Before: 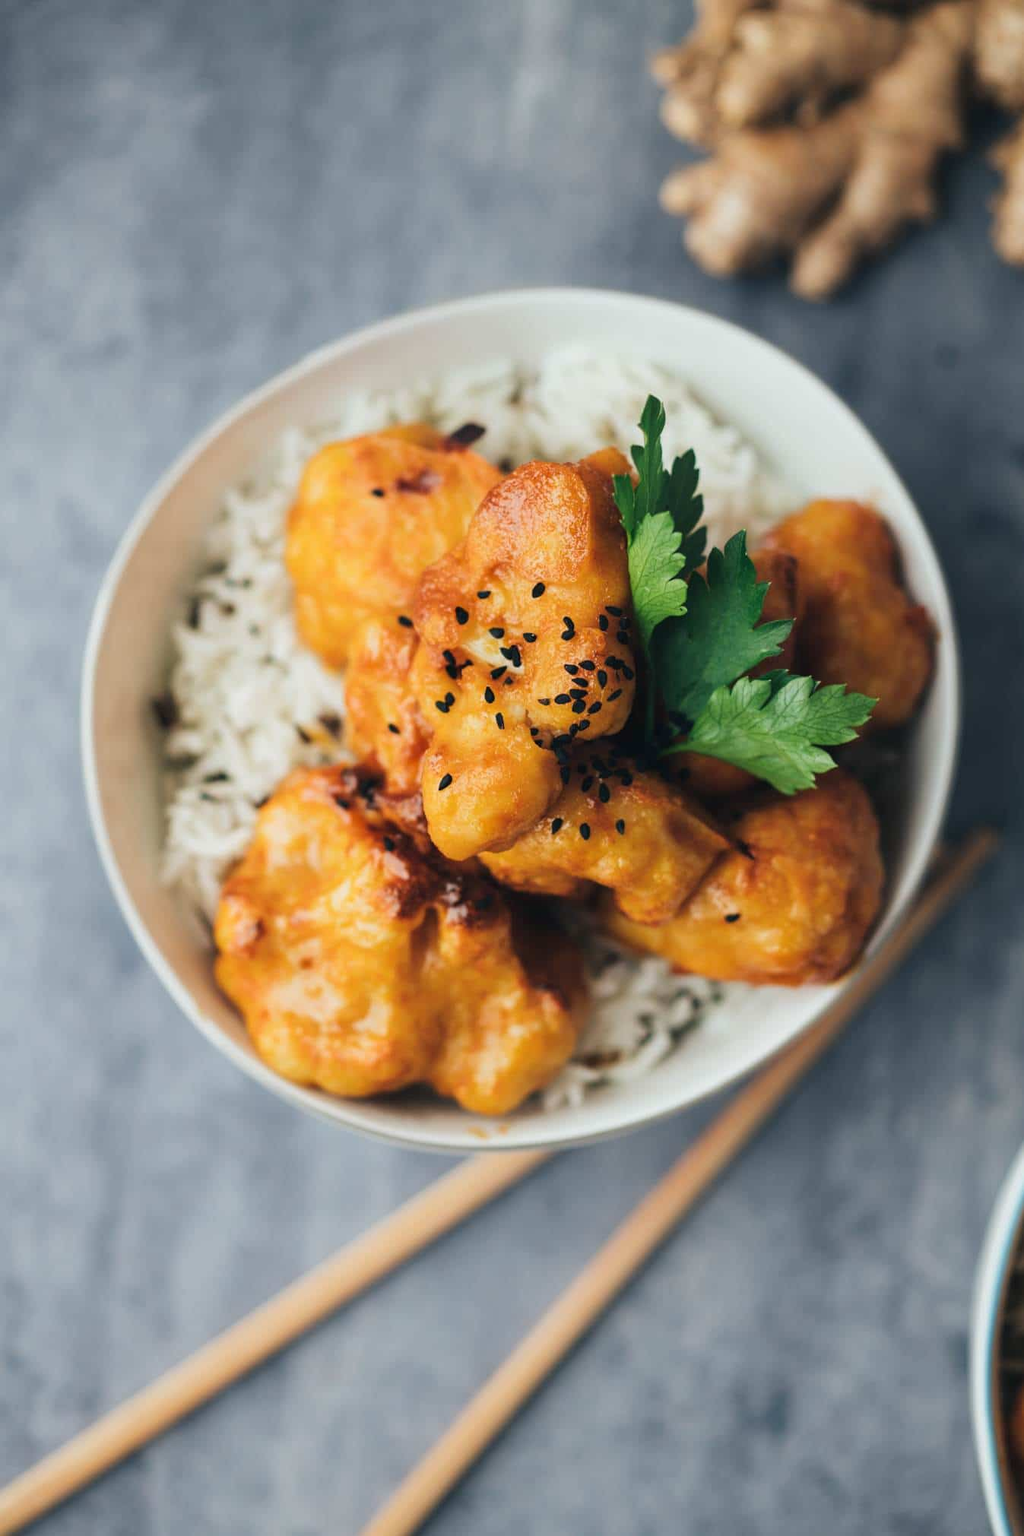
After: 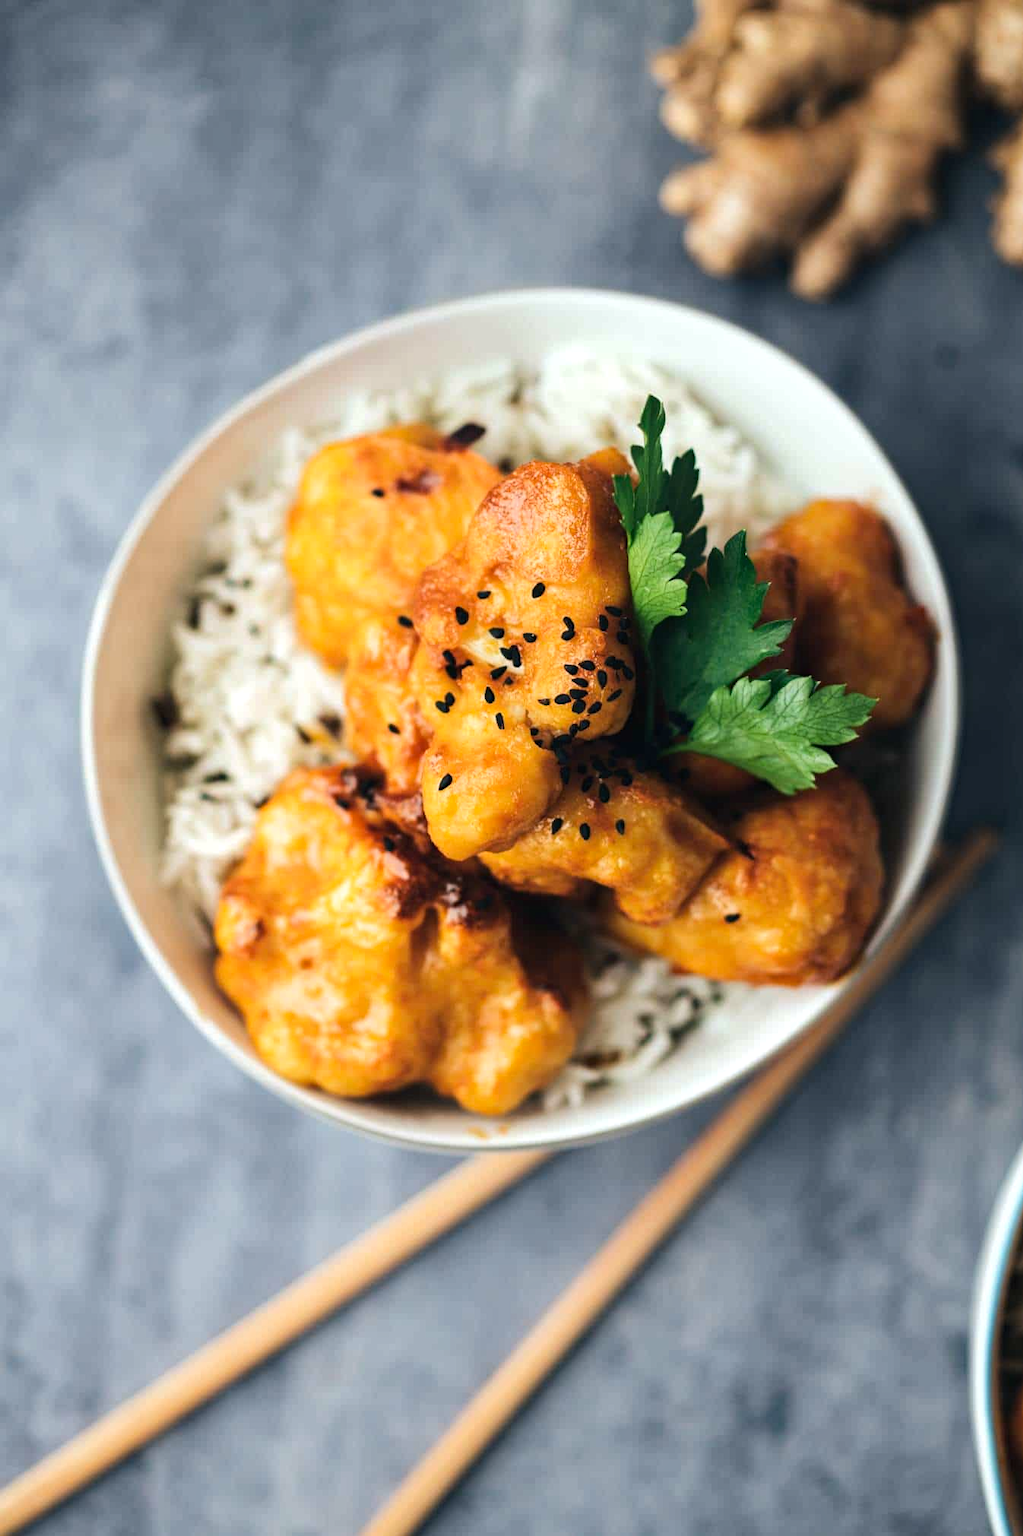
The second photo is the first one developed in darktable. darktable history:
levels: levels [0, 0.498, 1]
tone equalizer: -8 EV -0.417 EV, -7 EV -0.389 EV, -6 EV -0.333 EV, -5 EV -0.222 EV, -3 EV 0.222 EV, -2 EV 0.333 EV, -1 EV 0.389 EV, +0 EV 0.417 EV, edges refinement/feathering 500, mask exposure compensation -1.57 EV, preserve details no
haze removal: compatibility mode true, adaptive false
